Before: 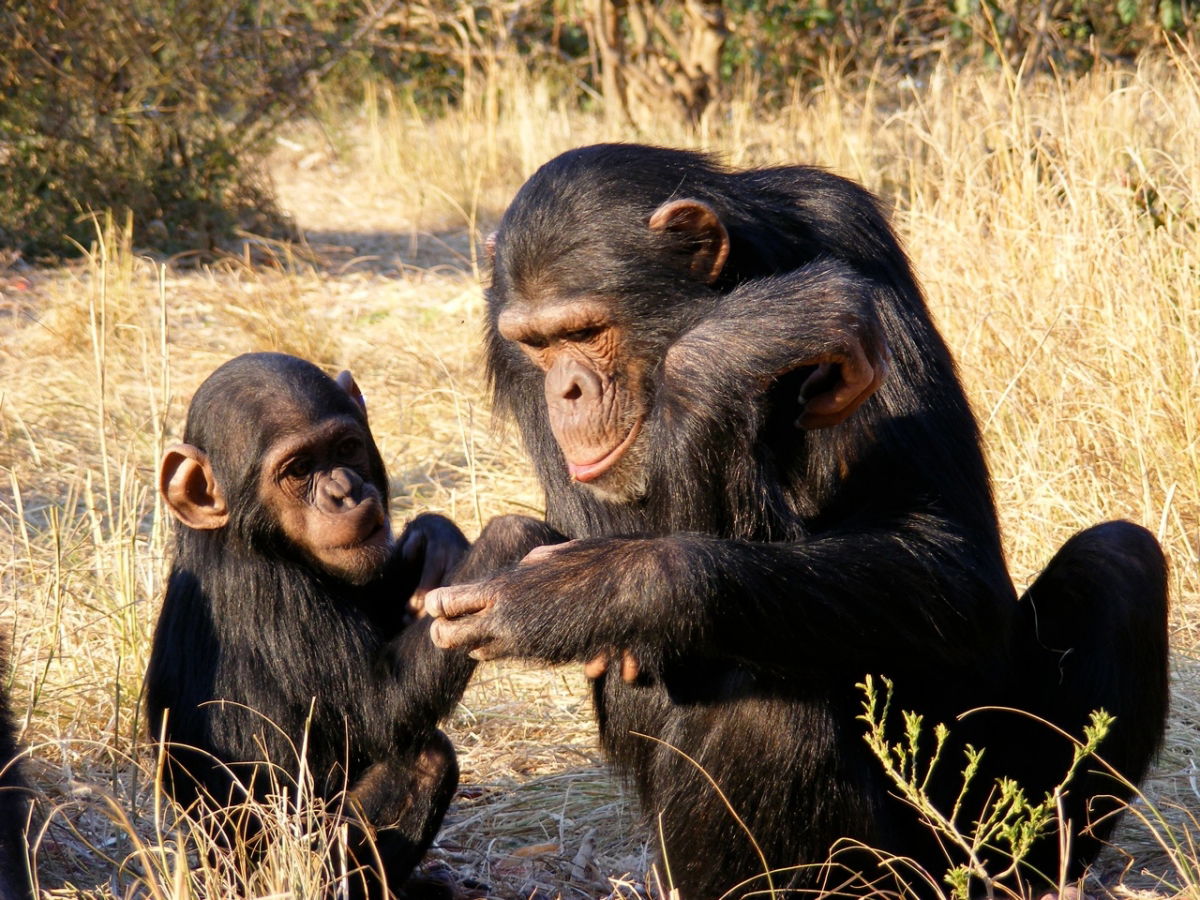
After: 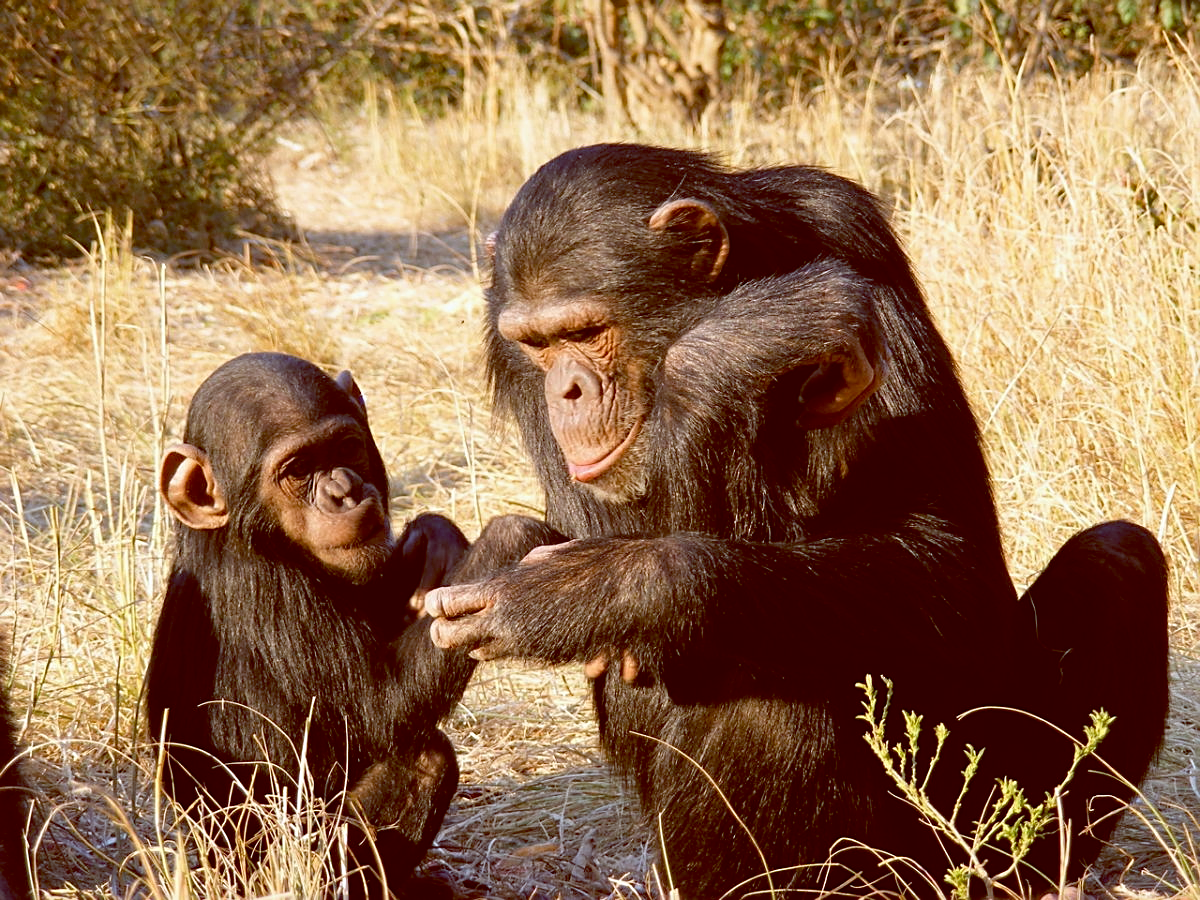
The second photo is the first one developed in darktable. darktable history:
color balance: lift [1, 1.011, 0.999, 0.989], gamma [1.109, 1.045, 1.039, 0.955], gain [0.917, 0.936, 0.952, 1.064], contrast 2.32%, contrast fulcrum 19%, output saturation 101%
sharpen: on, module defaults
